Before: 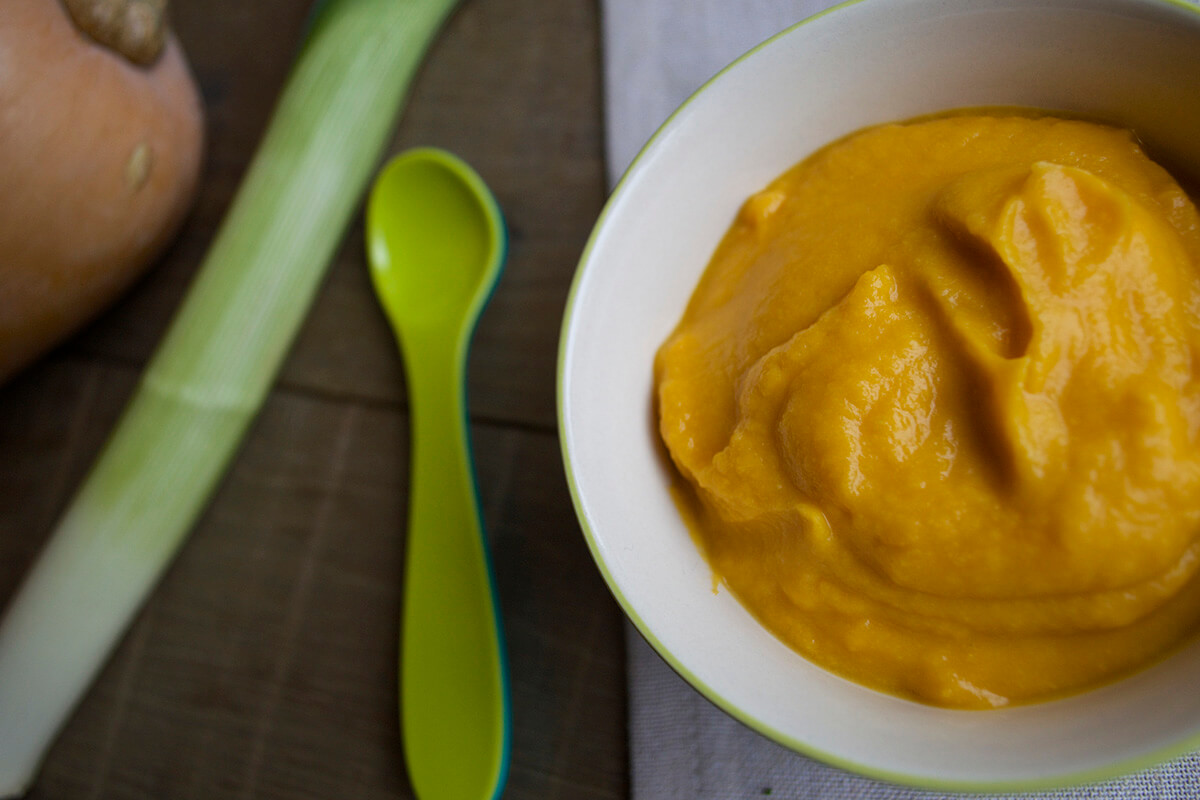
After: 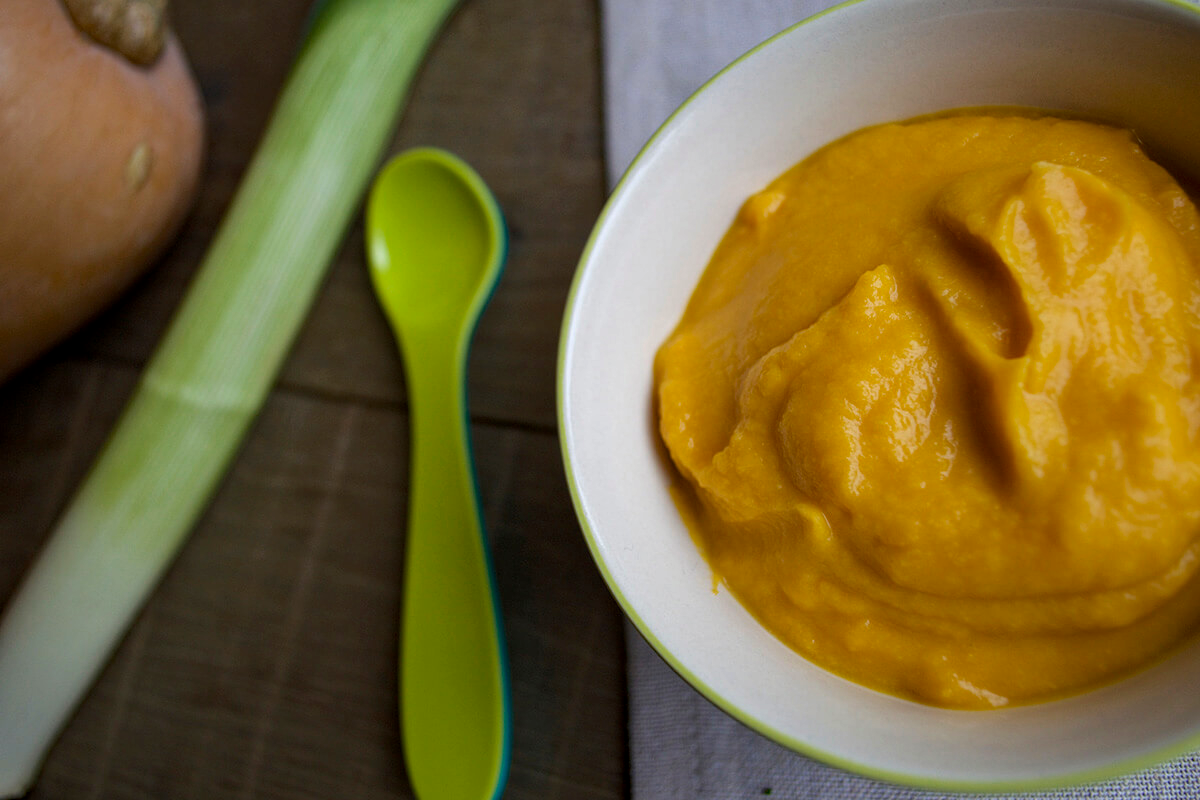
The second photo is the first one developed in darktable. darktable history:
local contrast: highlights 104%, shadows 98%, detail 119%, midtone range 0.2
haze removal: compatibility mode true, adaptive false
